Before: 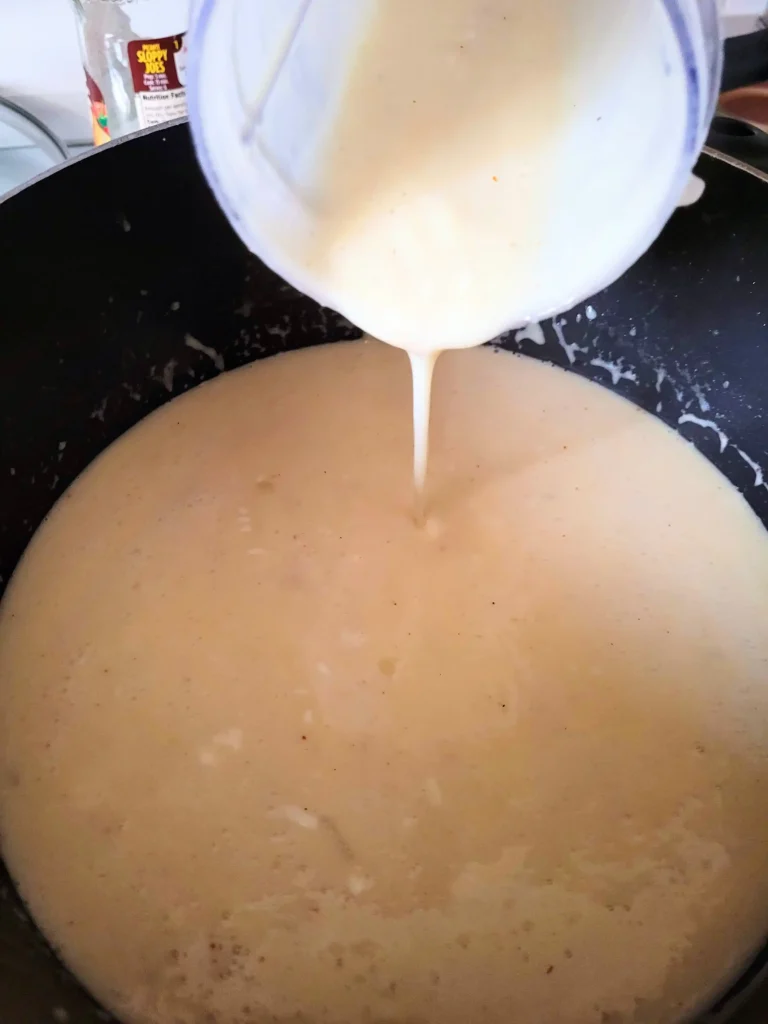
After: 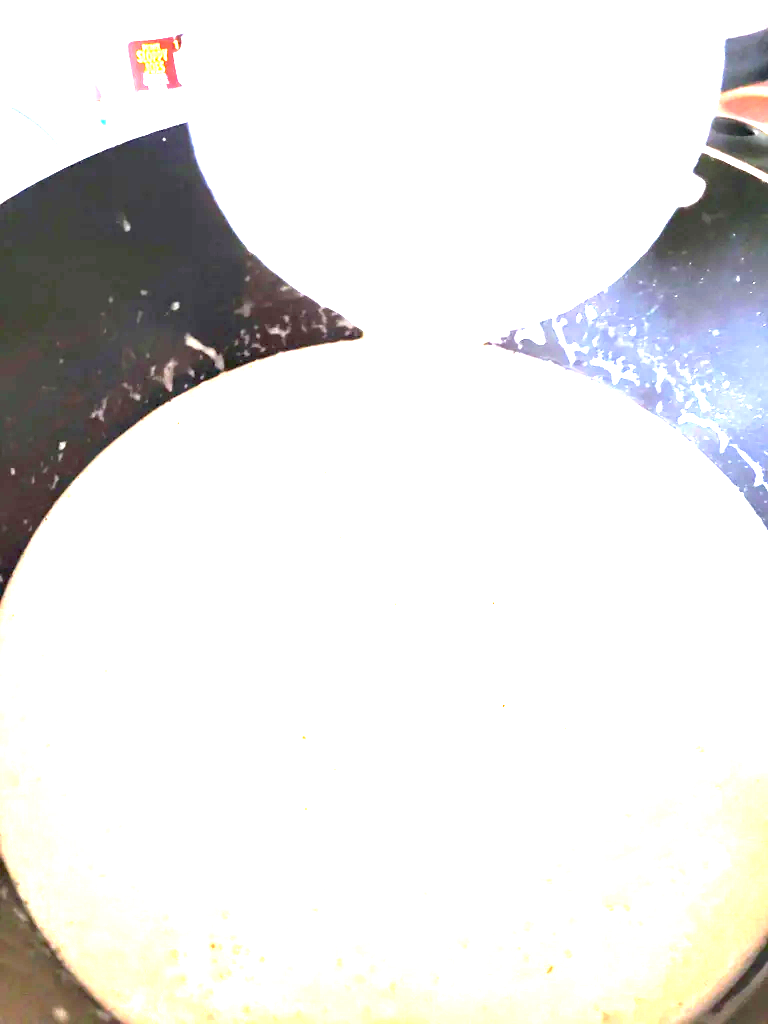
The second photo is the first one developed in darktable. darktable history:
exposure: black level correction 0, exposure 4.098 EV, compensate highlight preservation false
